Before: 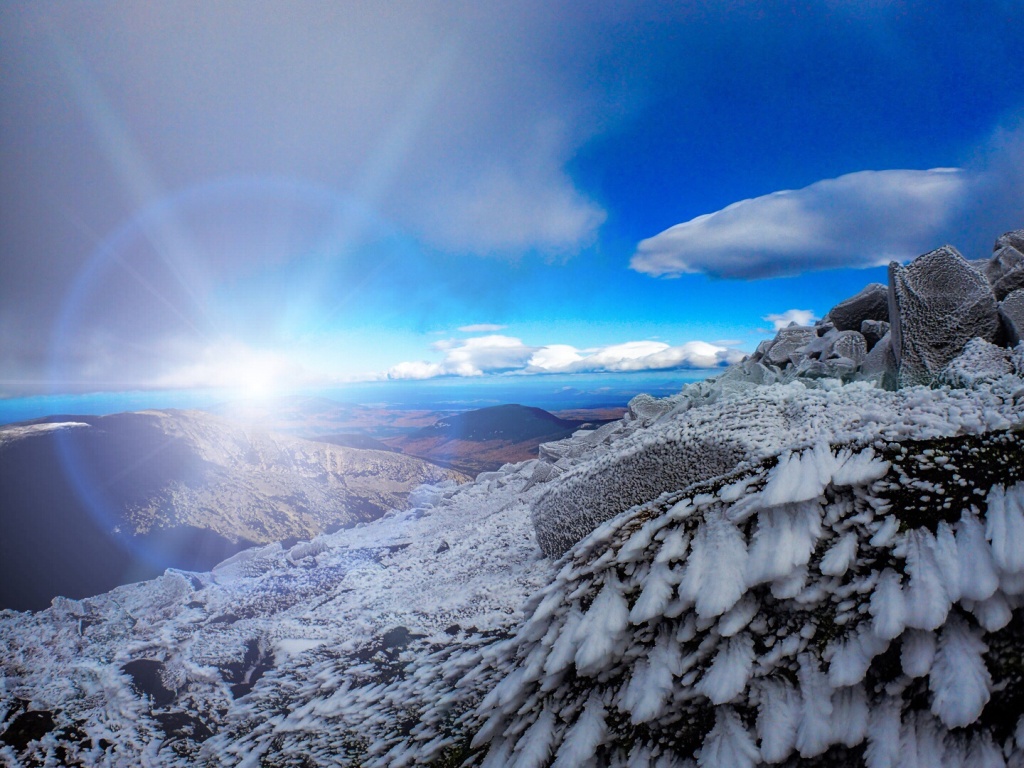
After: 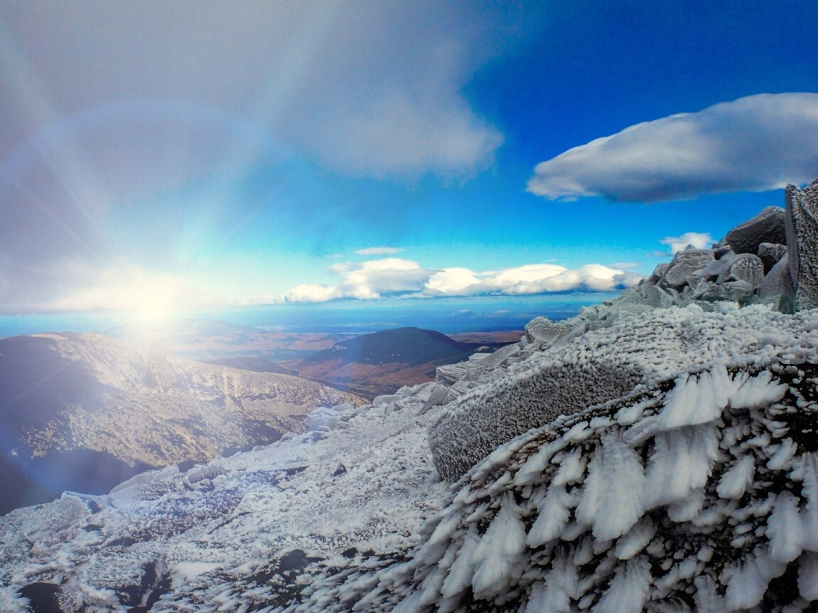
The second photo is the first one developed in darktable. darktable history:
crop and rotate: left 10.071%, top 10.071%, right 10.02%, bottom 10.02%
white balance: red 1.029, blue 0.92
